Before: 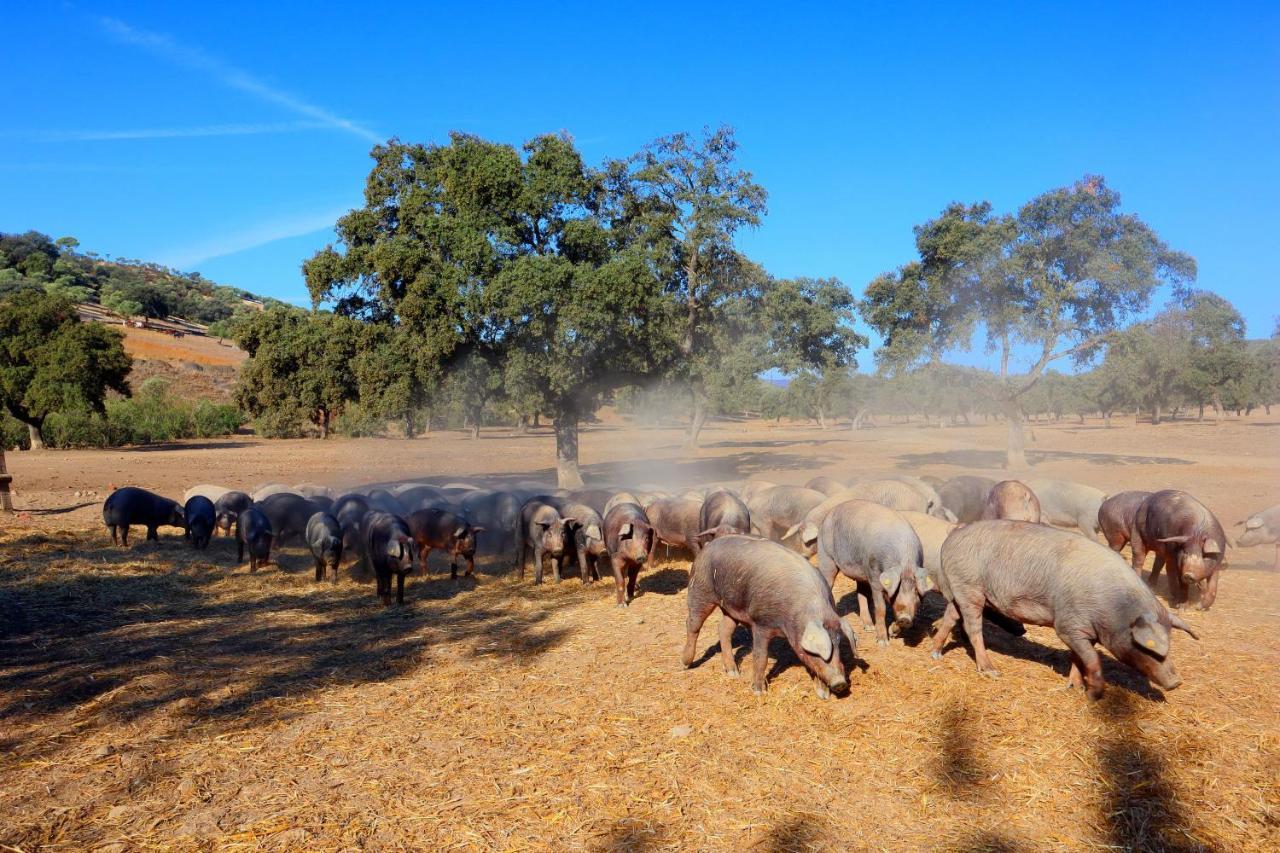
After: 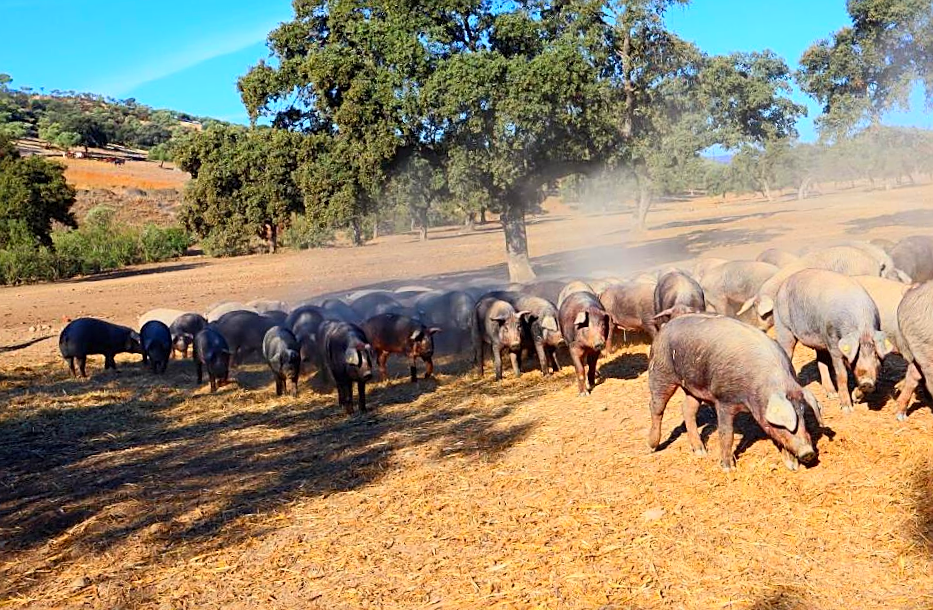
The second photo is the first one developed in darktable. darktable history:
sharpen: on, module defaults
crop: left 6.488%, top 27.668%, right 24.183%, bottom 8.656%
rotate and perspective: rotation -4.86°, automatic cropping off
contrast brightness saturation: contrast 0.2, brightness 0.16, saturation 0.22
